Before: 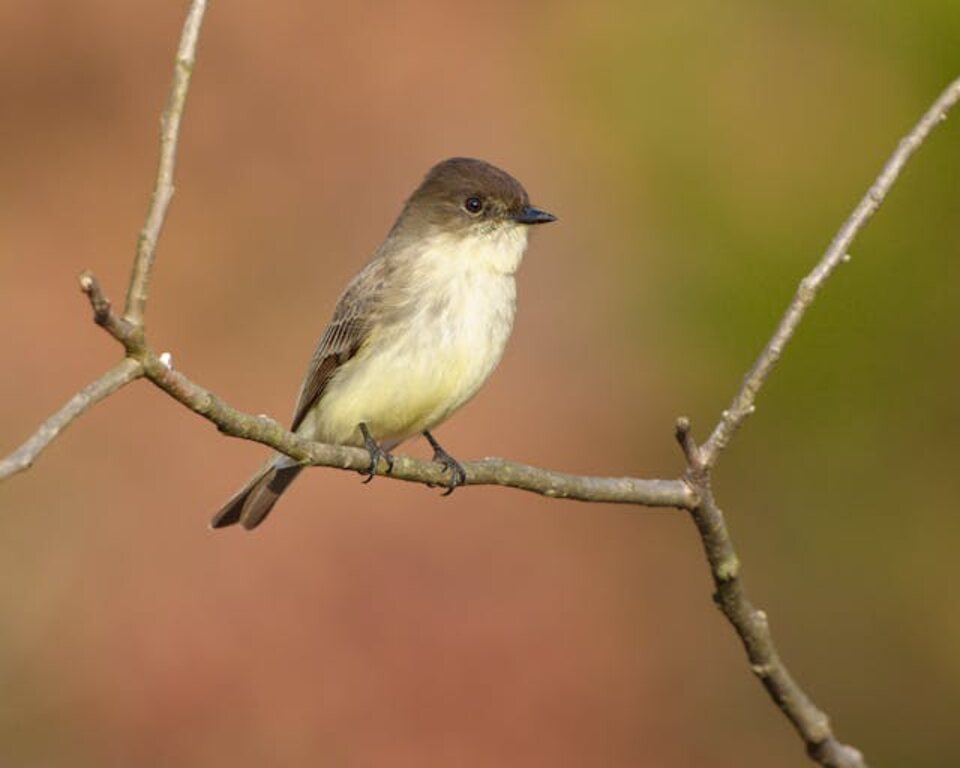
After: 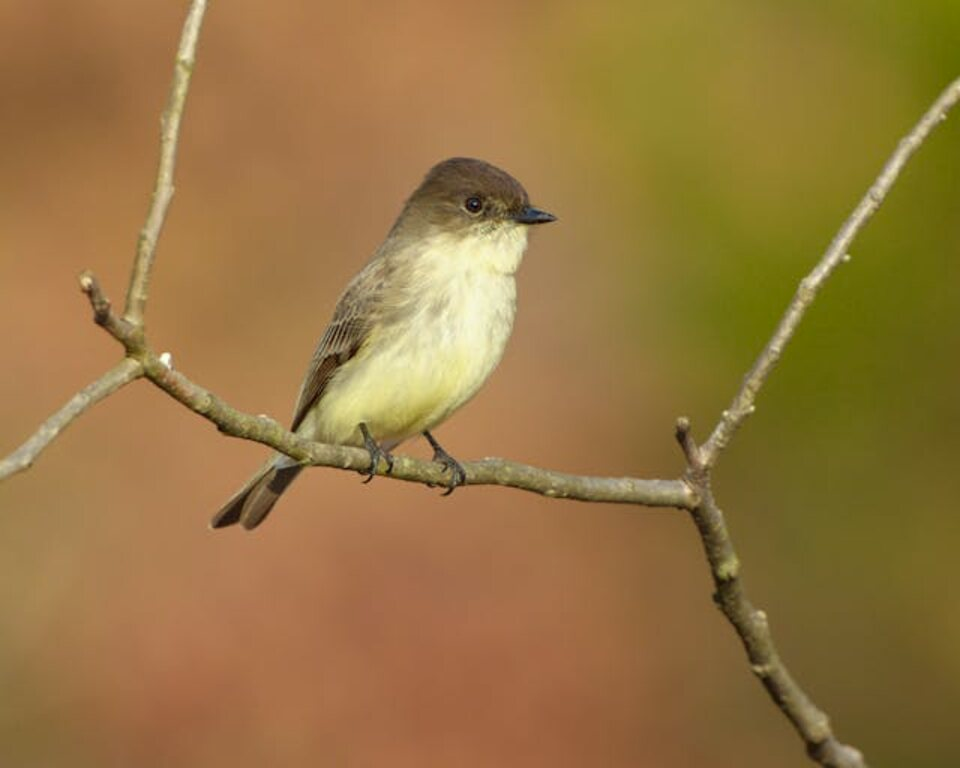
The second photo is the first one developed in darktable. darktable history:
color correction: highlights a* -4.29, highlights b* 7.09
